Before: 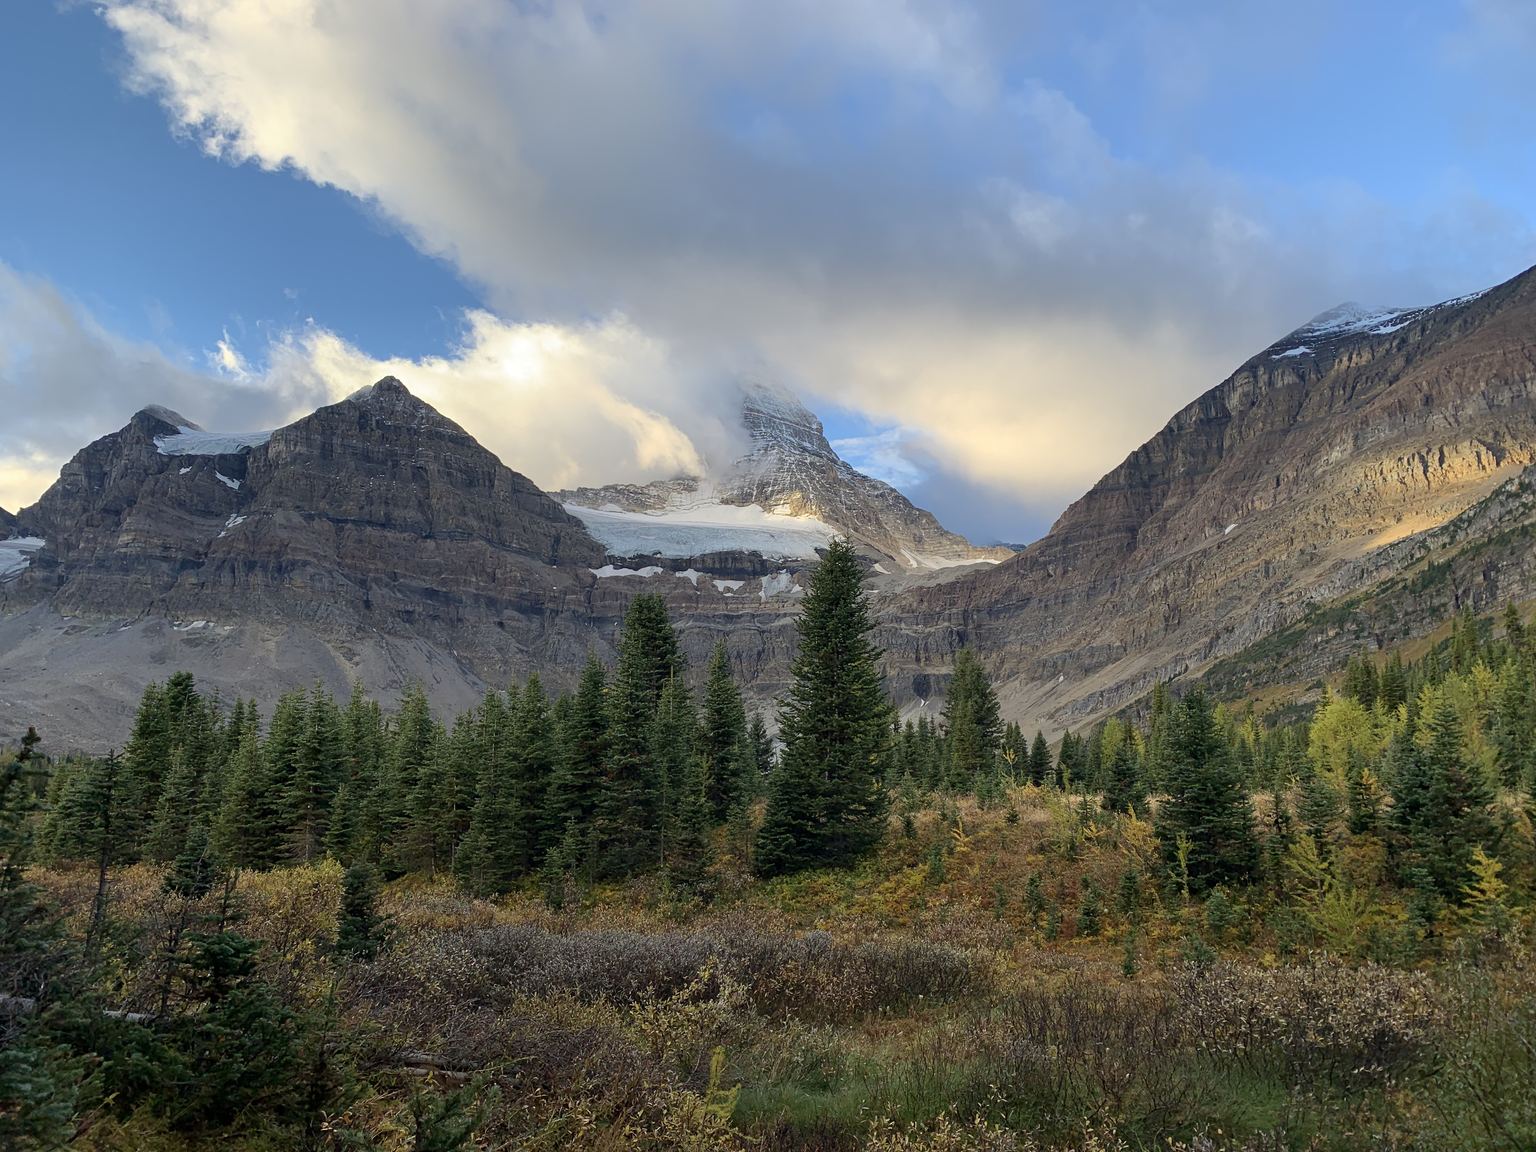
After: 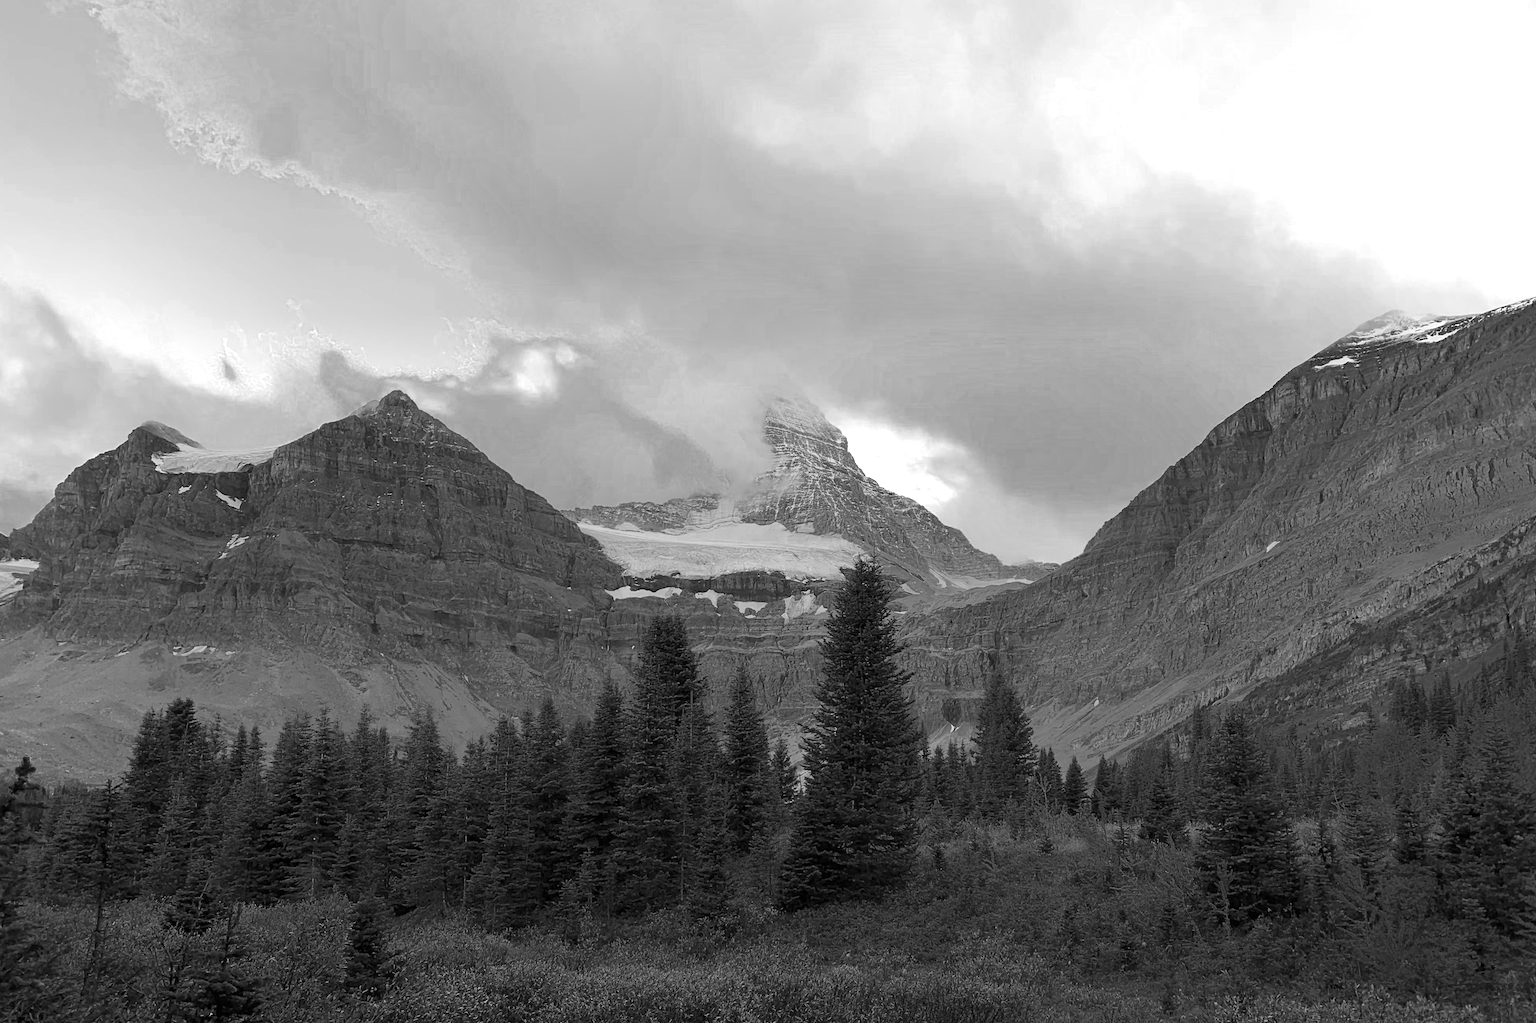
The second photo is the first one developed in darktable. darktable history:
color zones: curves: ch0 [(0.287, 0.048) (0.493, 0.484) (0.737, 0.816)]; ch1 [(0, 0) (0.143, 0) (0.286, 0) (0.429, 0) (0.571, 0) (0.714, 0) (0.857, 0)]
crop and rotate: angle 0.2°, left 0.275%, right 3.127%, bottom 14.18%
